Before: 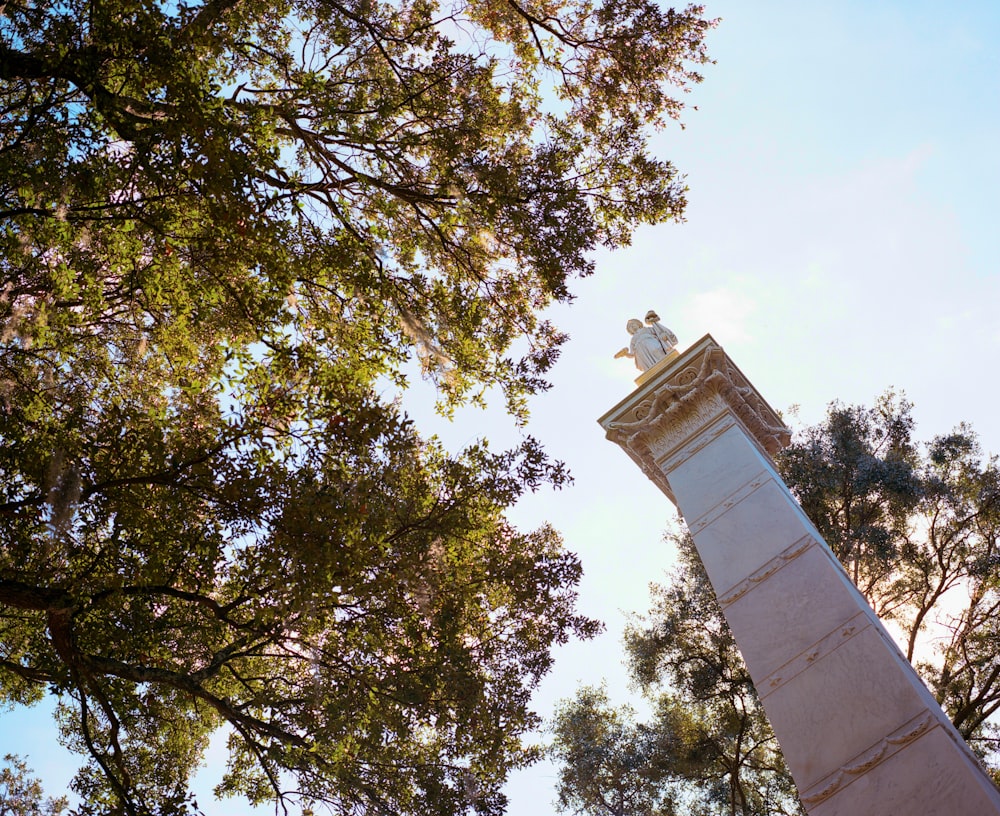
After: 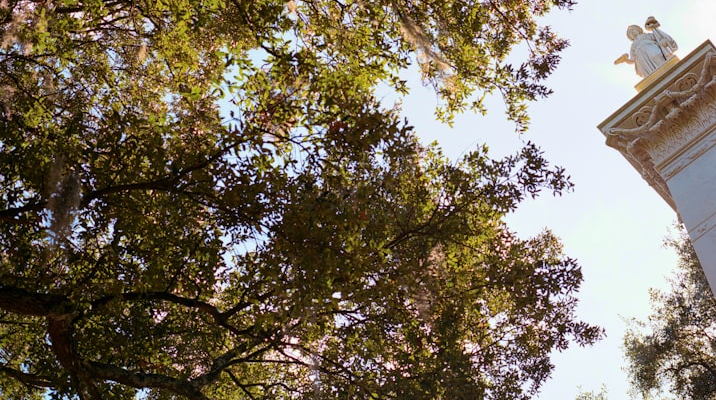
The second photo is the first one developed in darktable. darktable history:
crop: top 36.116%, right 28.327%, bottom 14.783%
